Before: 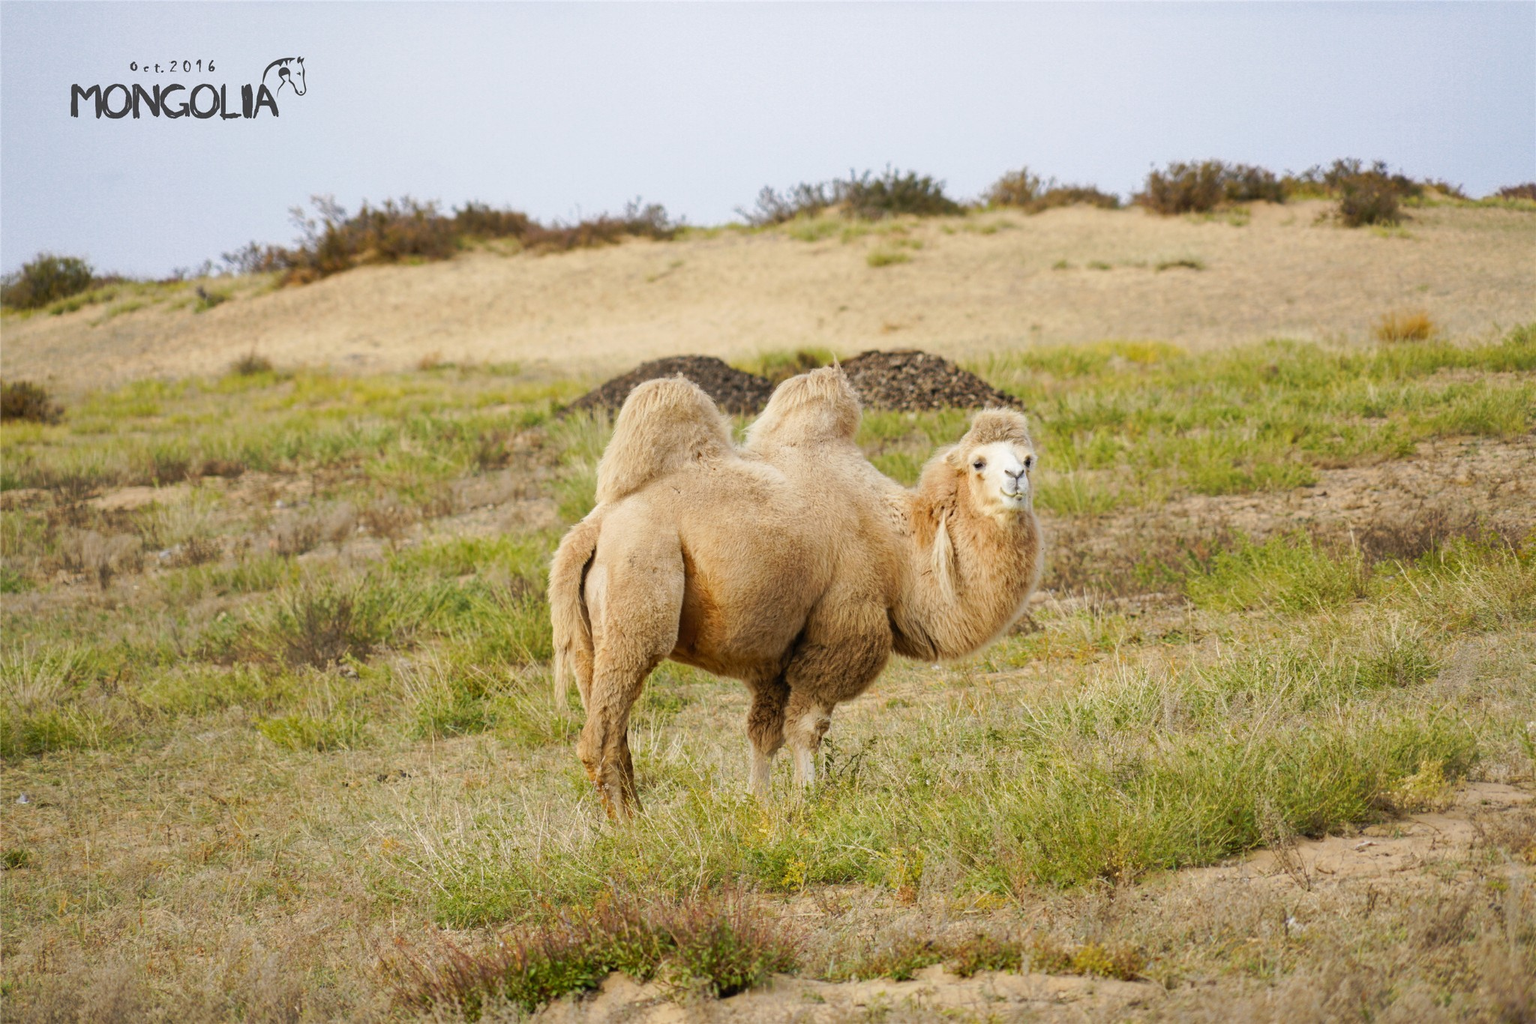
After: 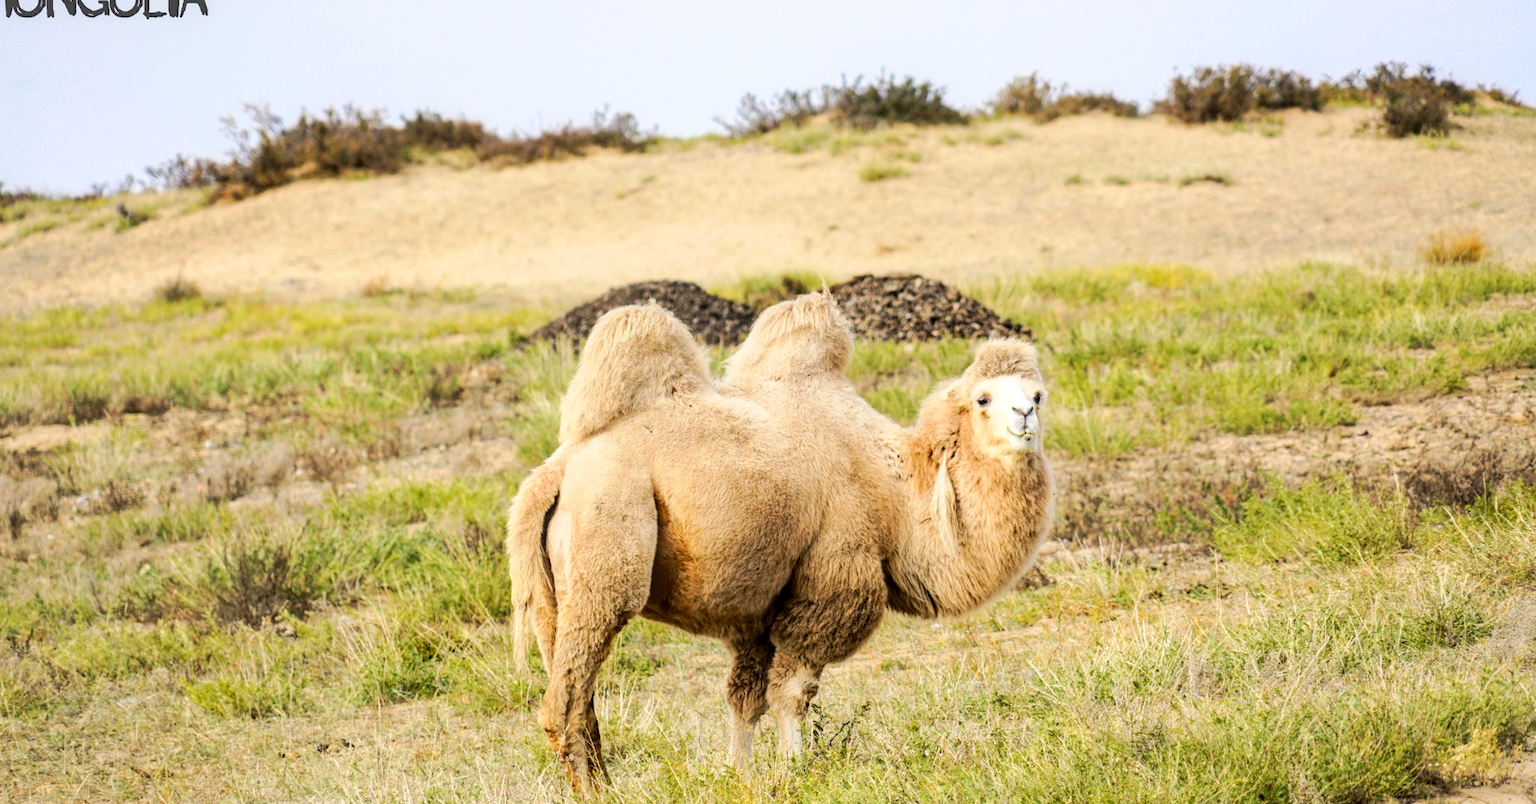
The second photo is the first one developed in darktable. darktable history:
crop: left 5.947%, top 10.048%, right 3.667%, bottom 18.965%
base curve: curves: ch0 [(0, 0) (0.036, 0.025) (0.121, 0.166) (0.206, 0.329) (0.605, 0.79) (1, 1)]
local contrast: on, module defaults
